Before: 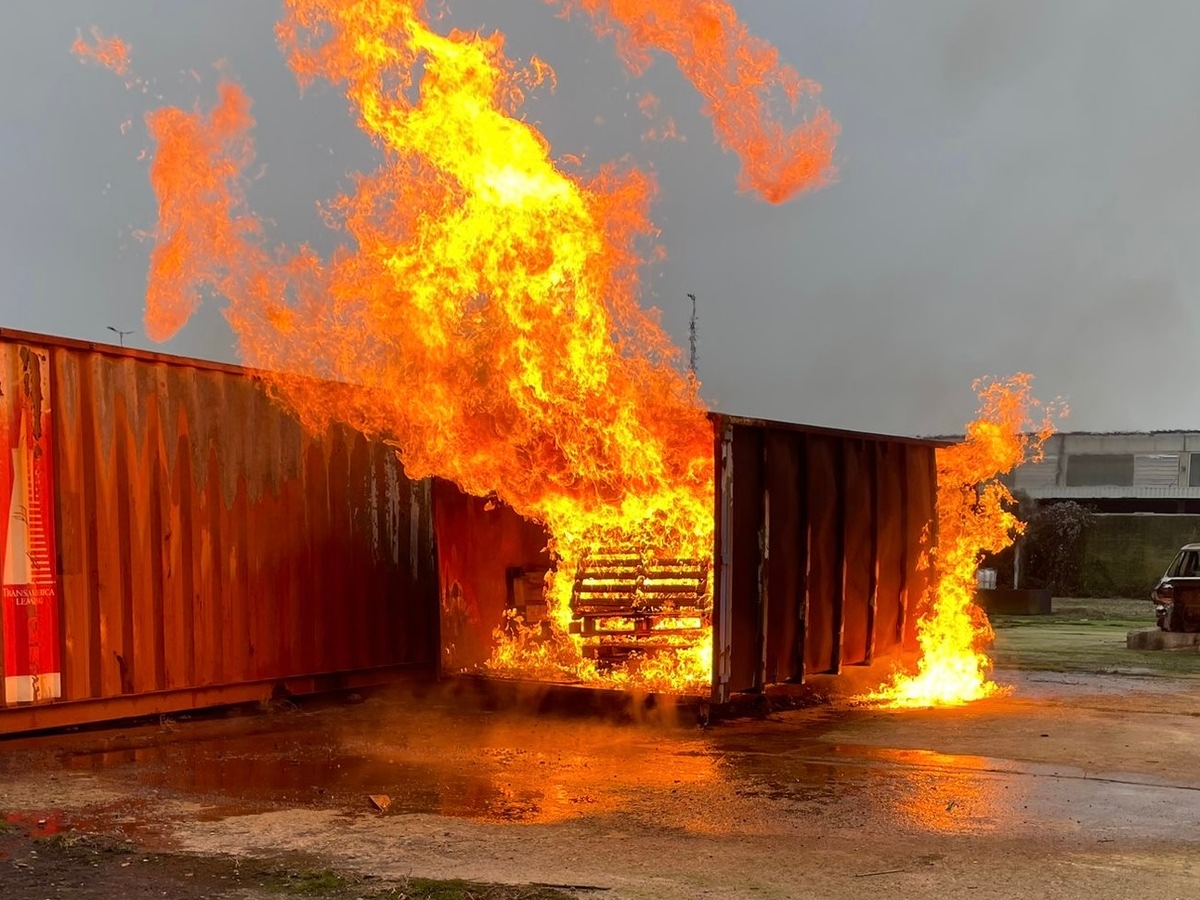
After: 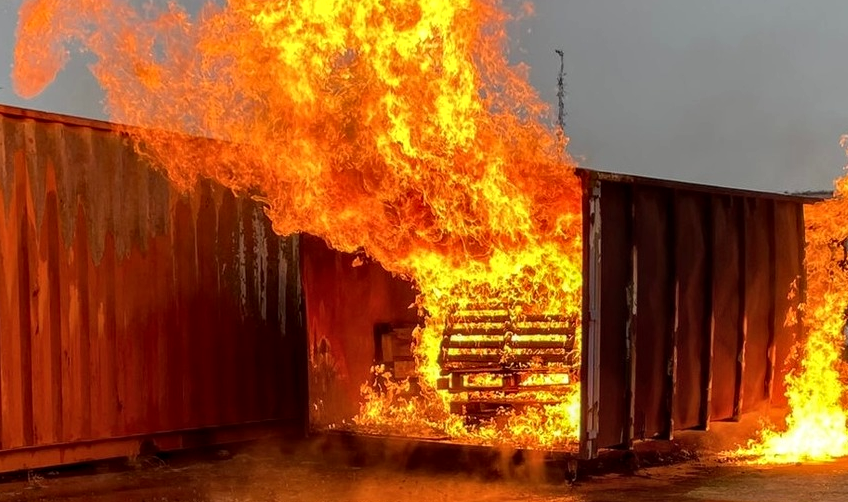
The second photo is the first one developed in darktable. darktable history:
crop: left 11.021%, top 27.222%, right 18.268%, bottom 16.962%
local contrast: on, module defaults
